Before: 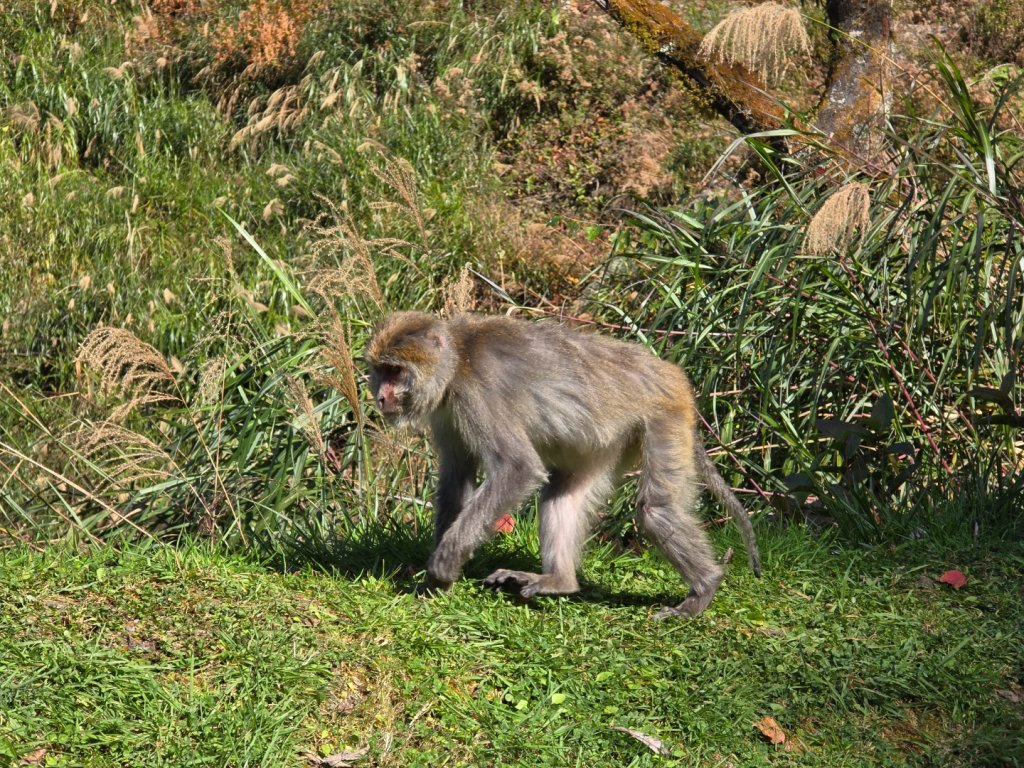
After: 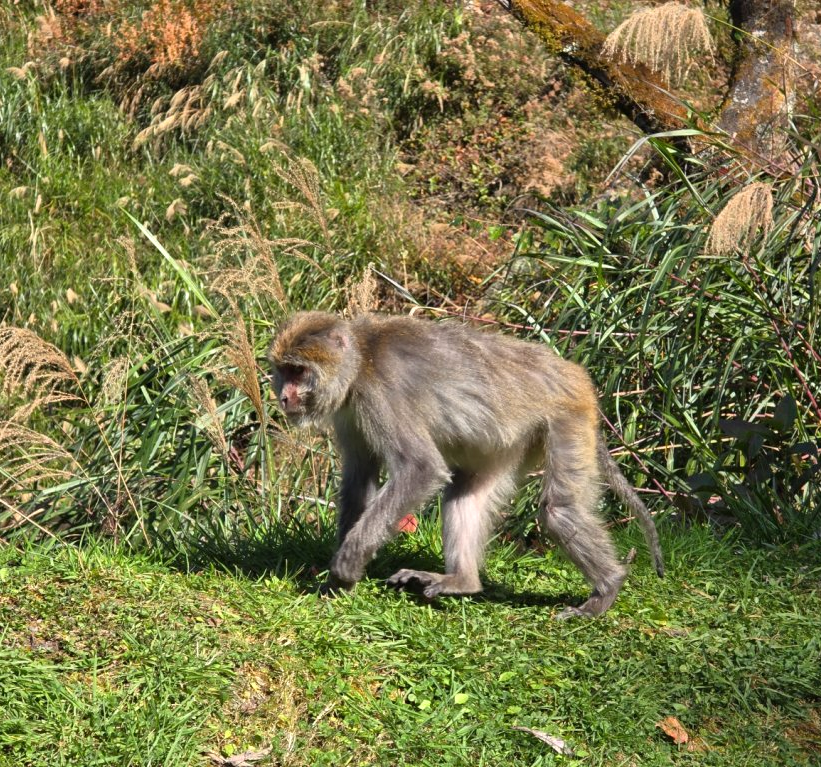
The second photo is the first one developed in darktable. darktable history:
crop and rotate: left 9.486%, right 10.249%
levels: levels [0, 0.474, 0.947]
